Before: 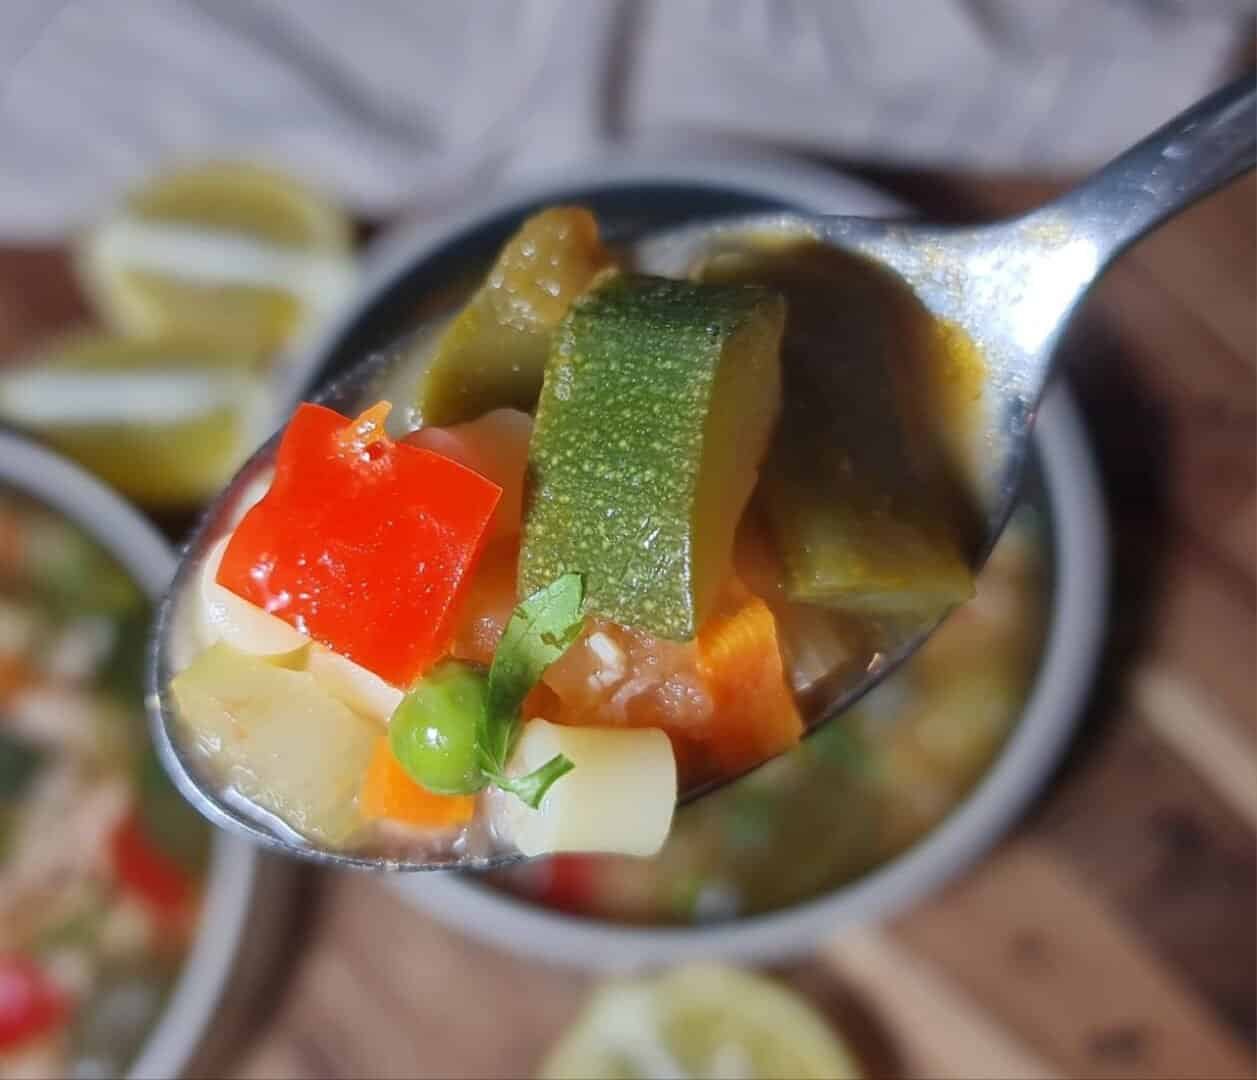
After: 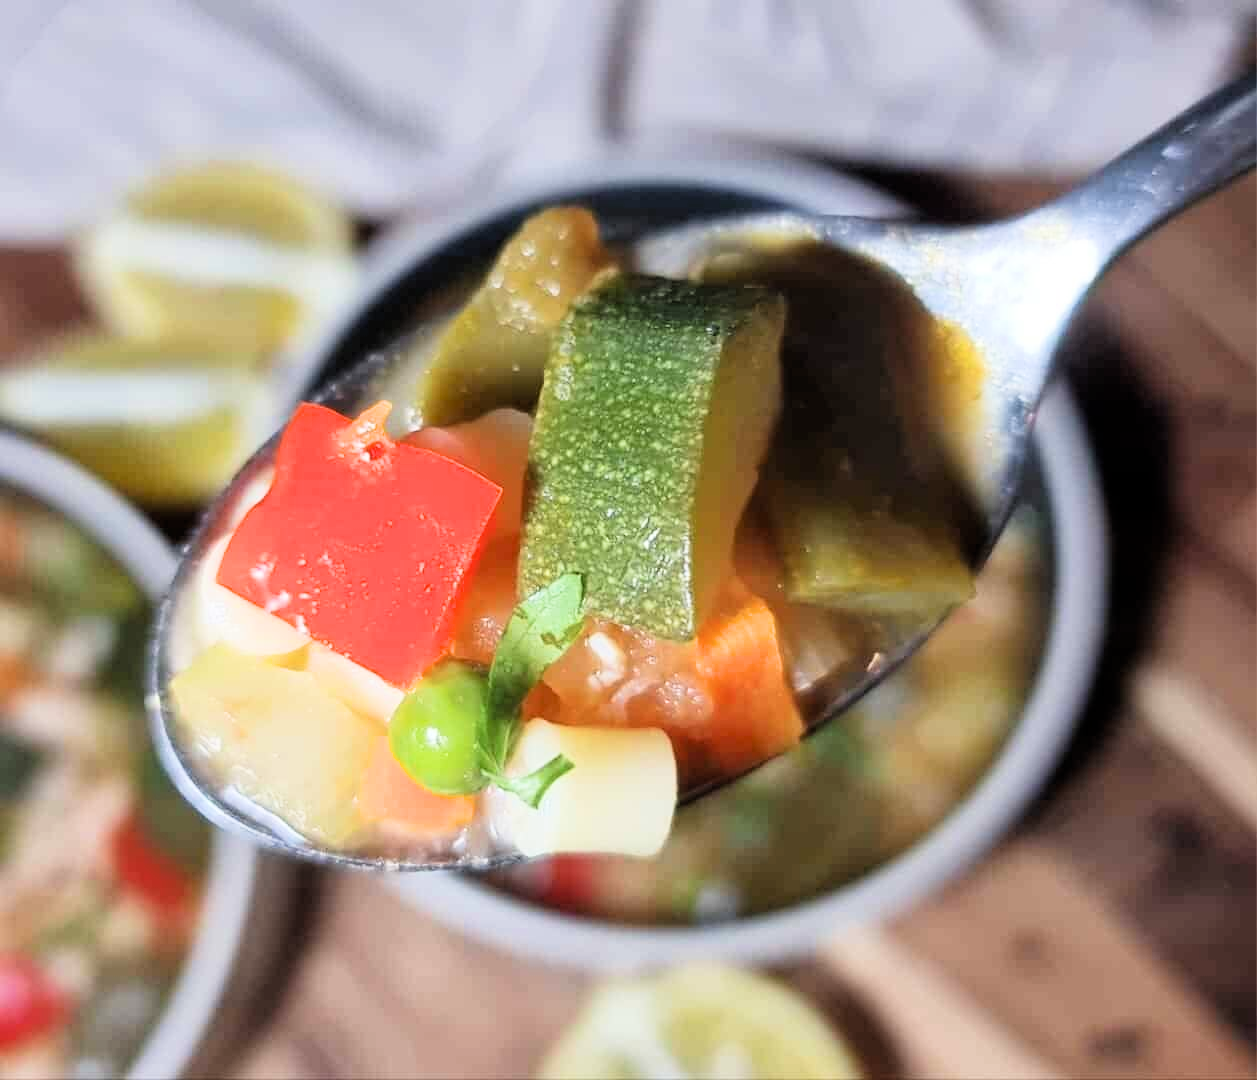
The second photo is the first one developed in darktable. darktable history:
filmic rgb: middle gray luminance 9.95%, black relative exposure -8.63 EV, white relative exposure 3.31 EV, target black luminance 0%, hardness 5.2, latitude 44.65%, contrast 1.305, highlights saturation mix 4.55%, shadows ↔ highlights balance 24.95%
exposure: exposure 0.741 EV, compensate highlight preservation false
